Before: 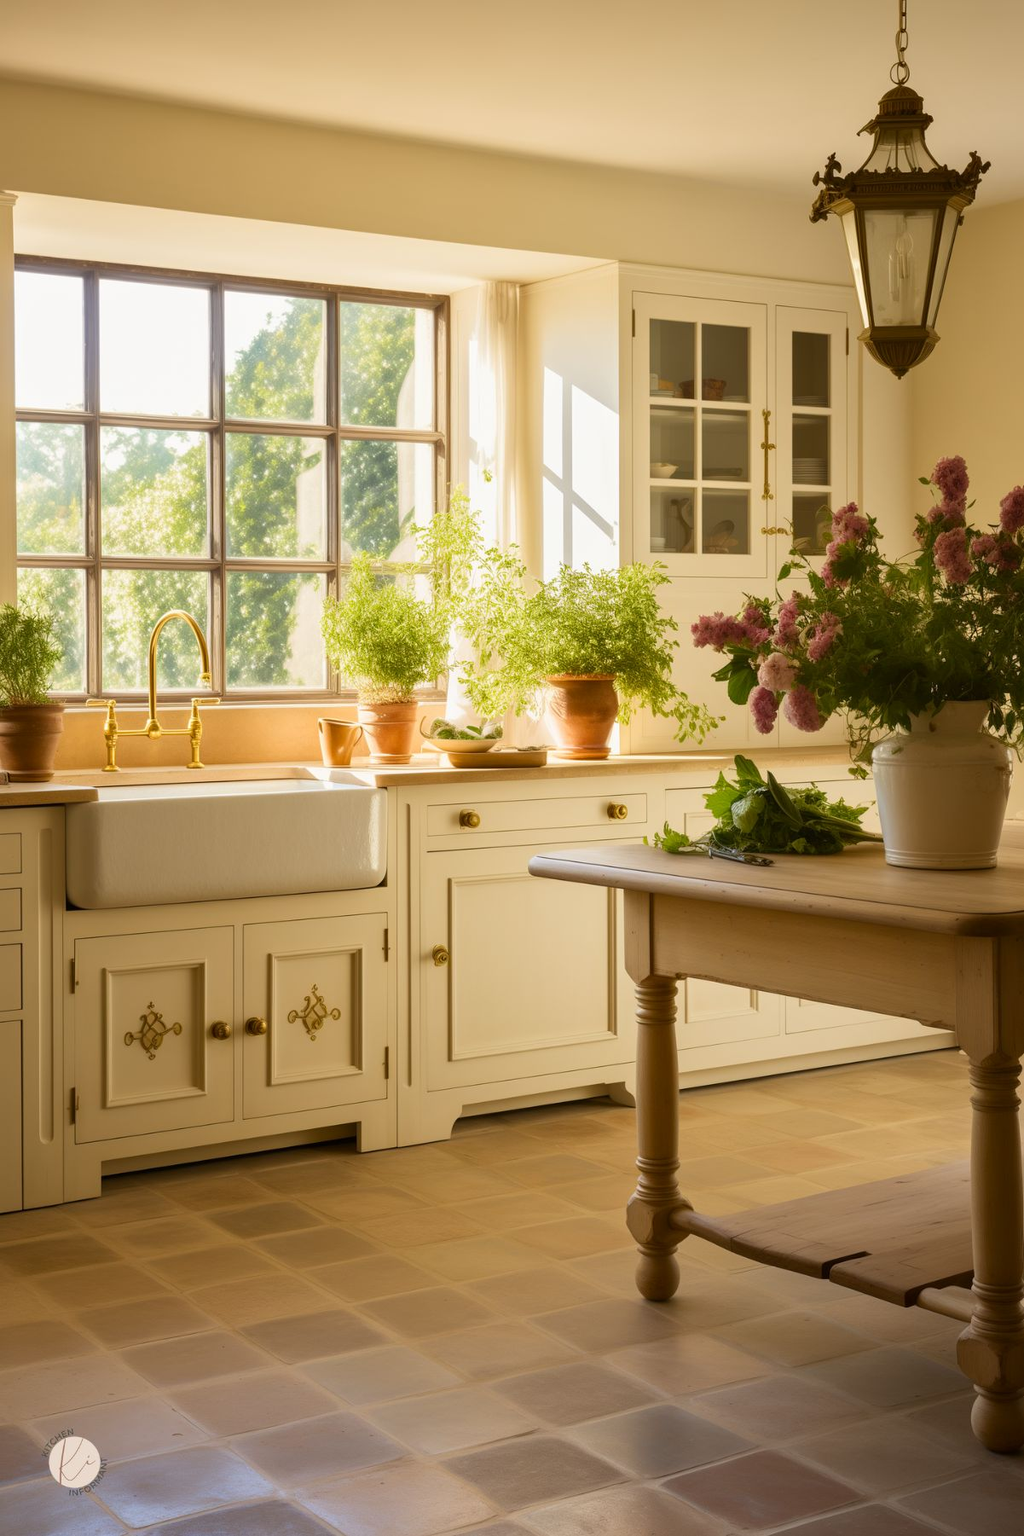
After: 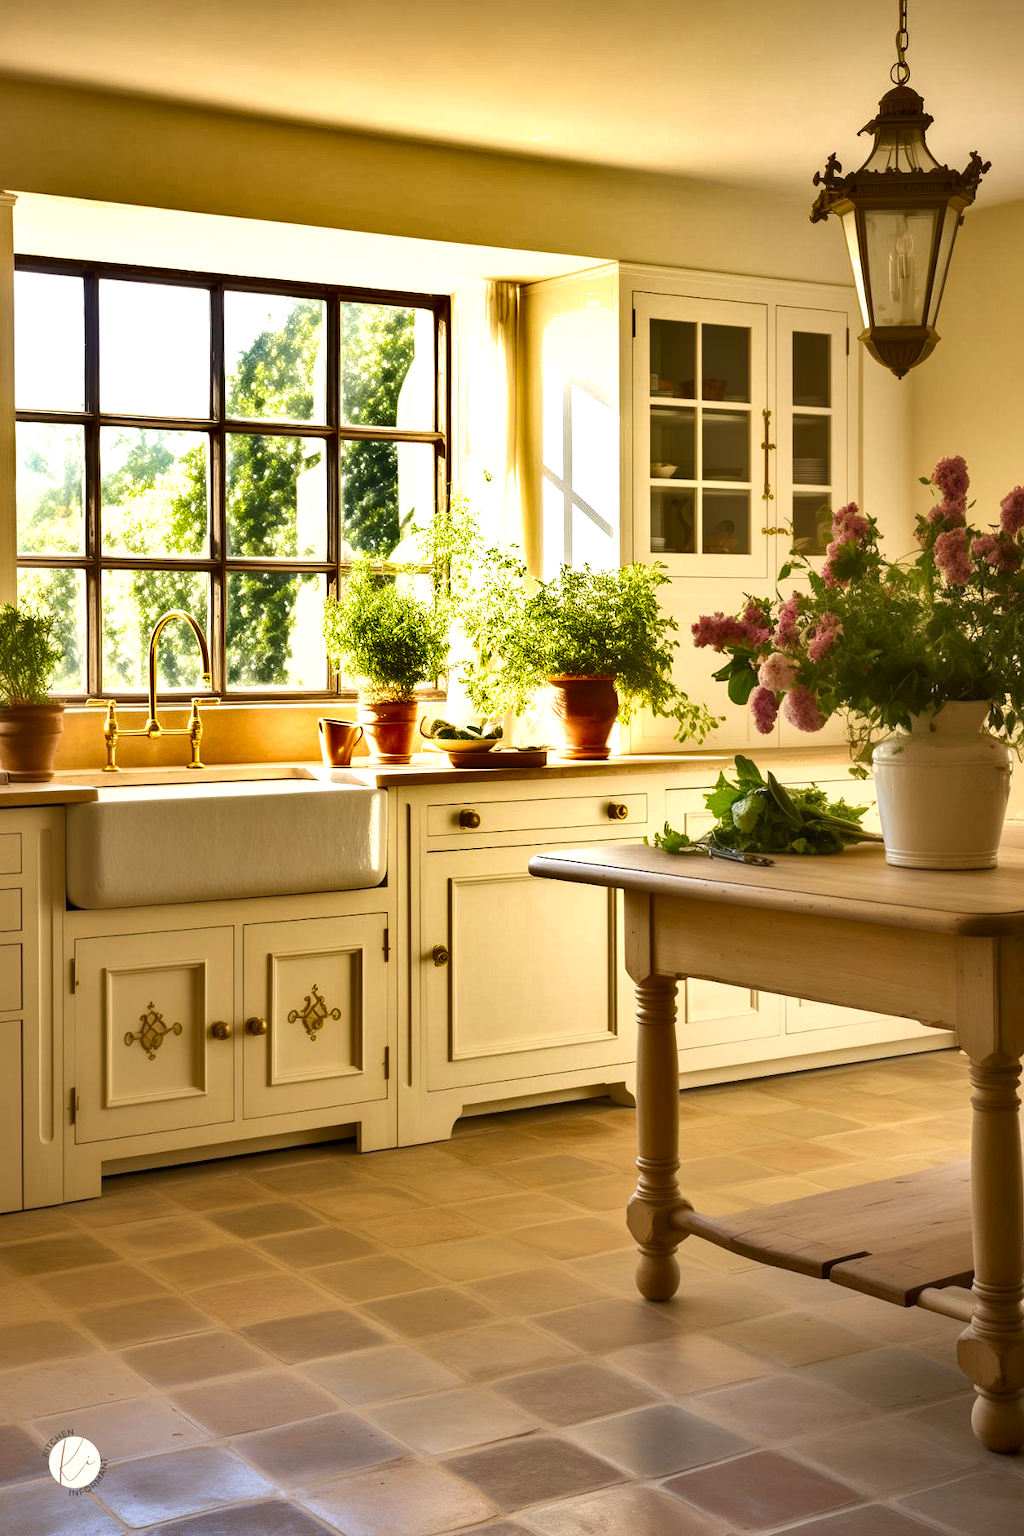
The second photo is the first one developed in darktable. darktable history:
shadows and highlights: white point adjustment -3.67, highlights -63.51, soften with gaussian
exposure: black level correction 0, exposure 0.699 EV, compensate exposure bias true, compensate highlight preservation false
local contrast: highlights 105%, shadows 101%, detail 119%, midtone range 0.2
